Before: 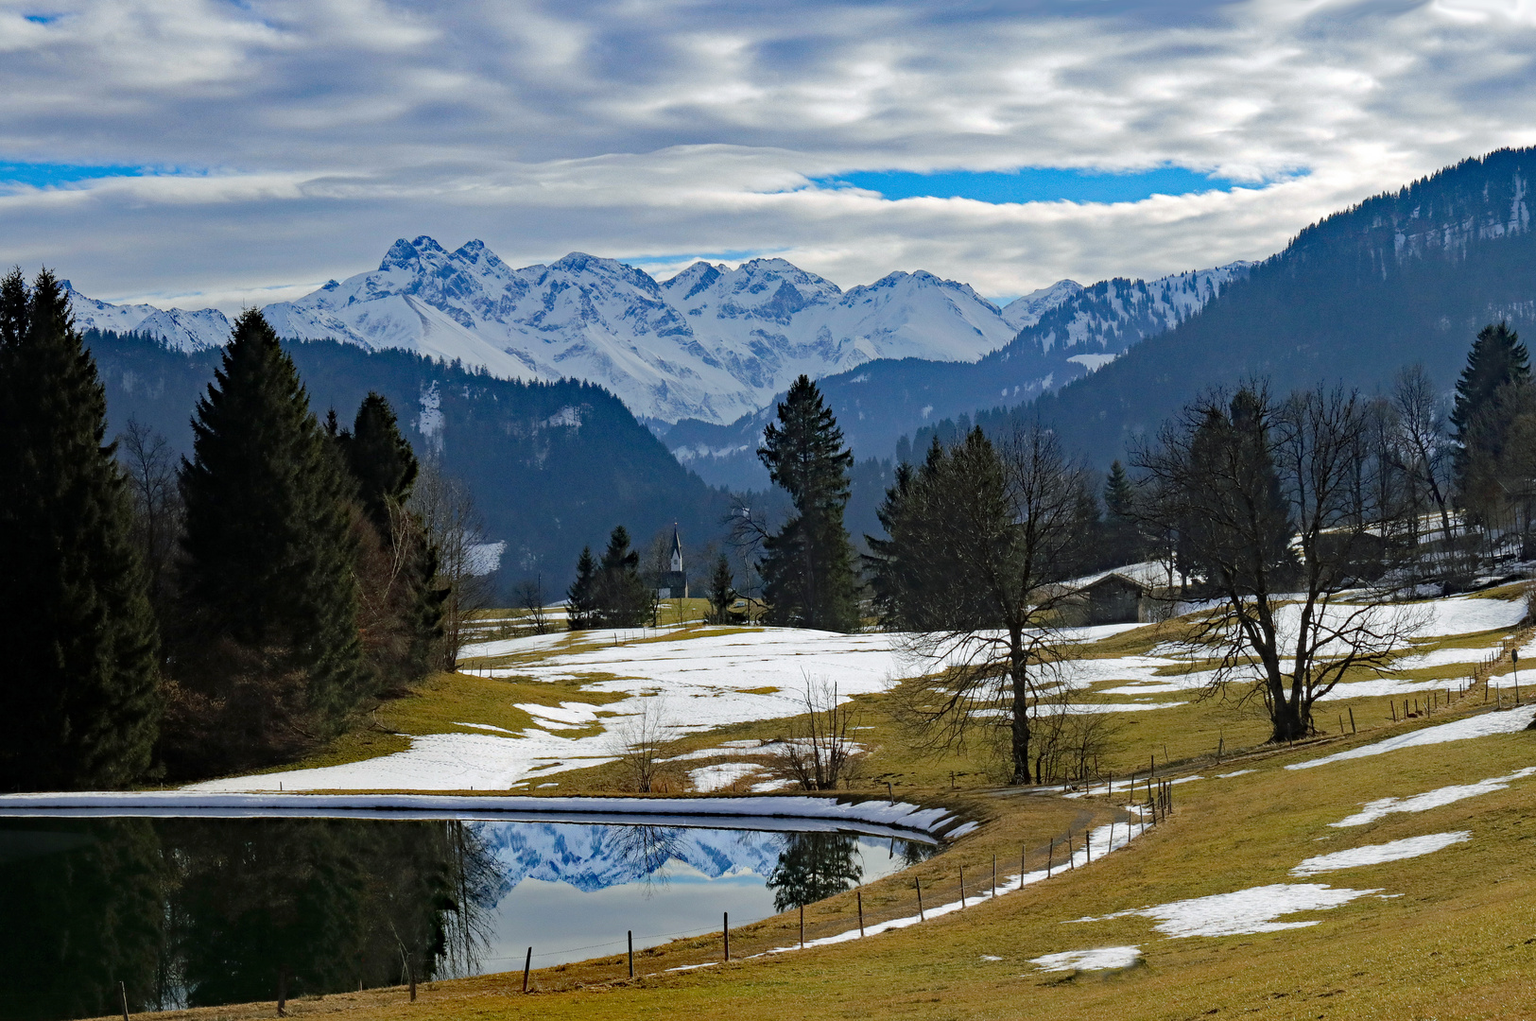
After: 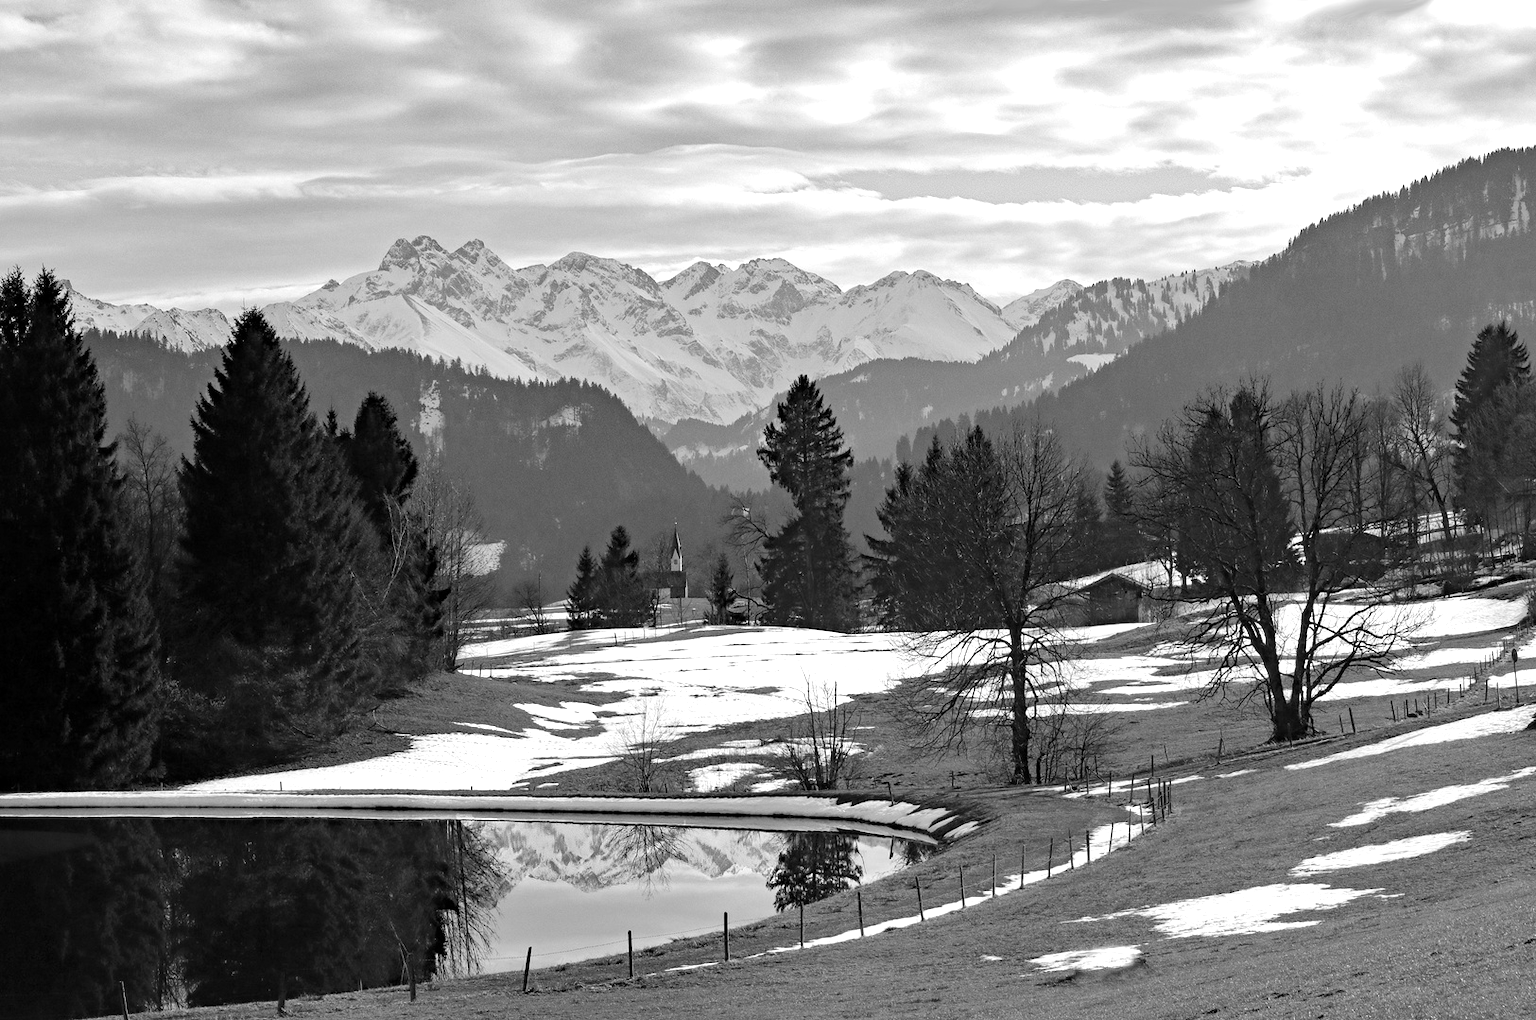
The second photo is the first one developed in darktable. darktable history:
exposure: exposure 0.74 EV, compensate highlight preservation false
color balance rgb: perceptual saturation grading › global saturation 30%, global vibrance 10%
color calibration: output gray [0.23, 0.37, 0.4, 0], gray › normalize channels true, illuminant same as pipeline (D50), adaptation XYZ, x 0.346, y 0.359, gamut compression 0
